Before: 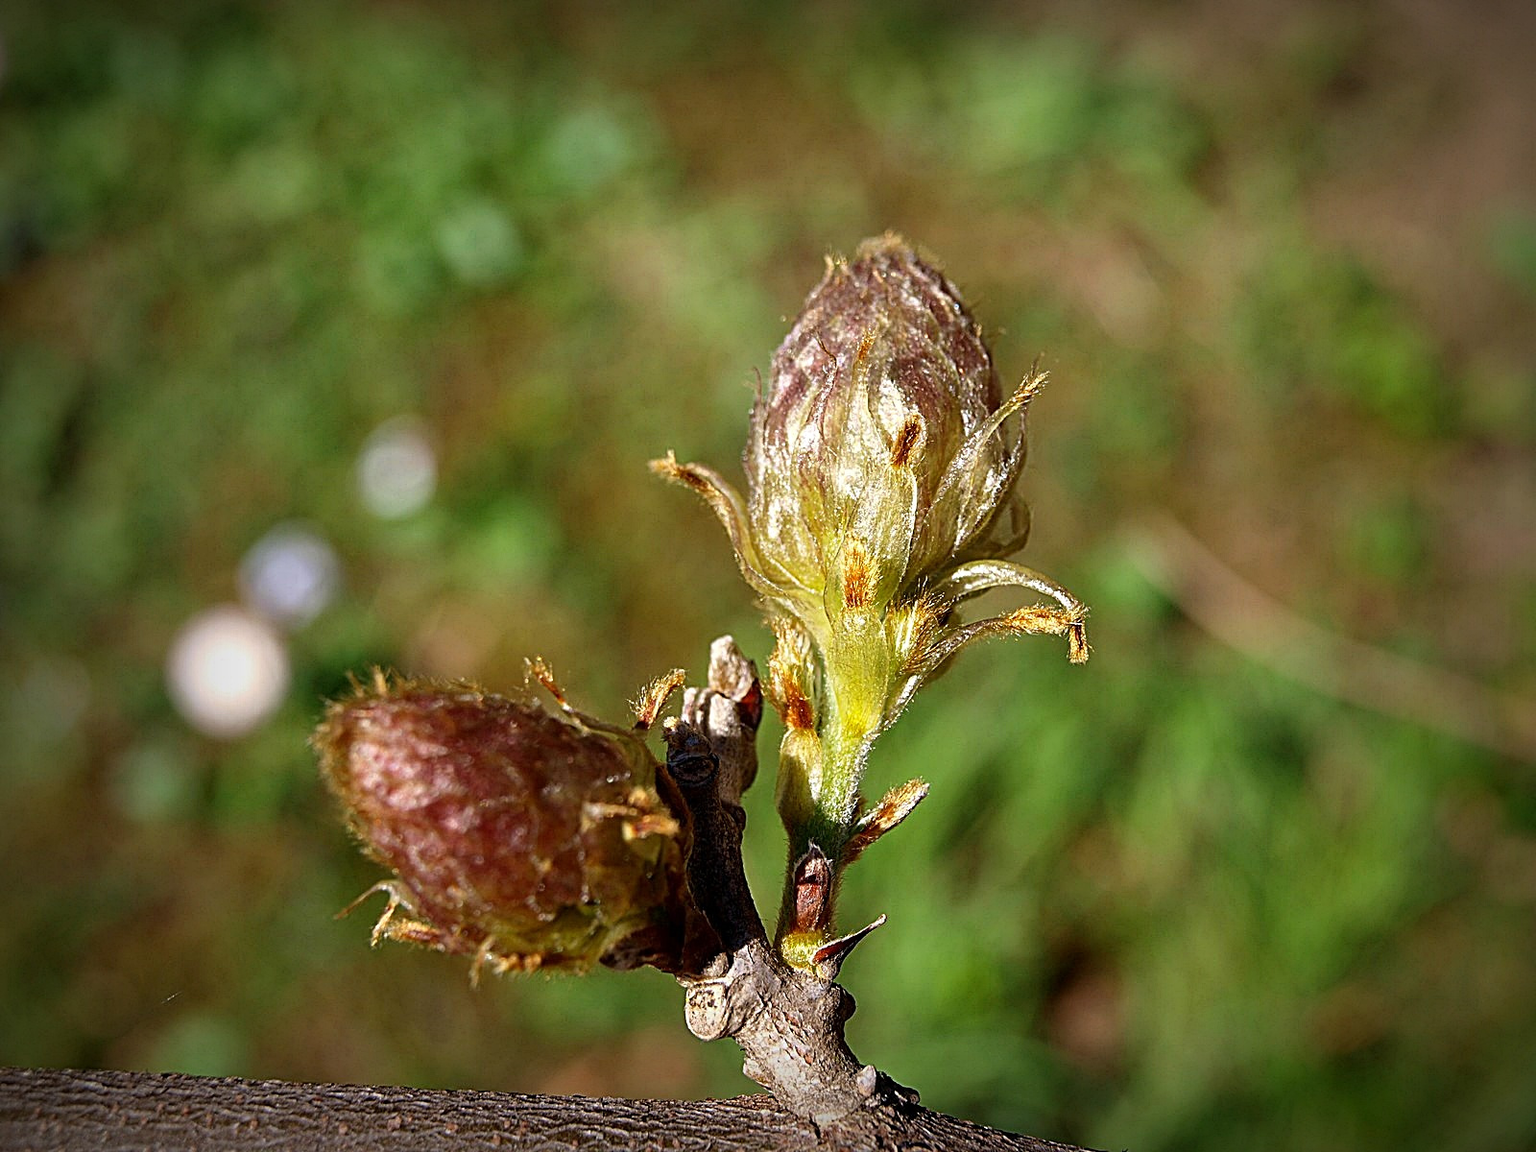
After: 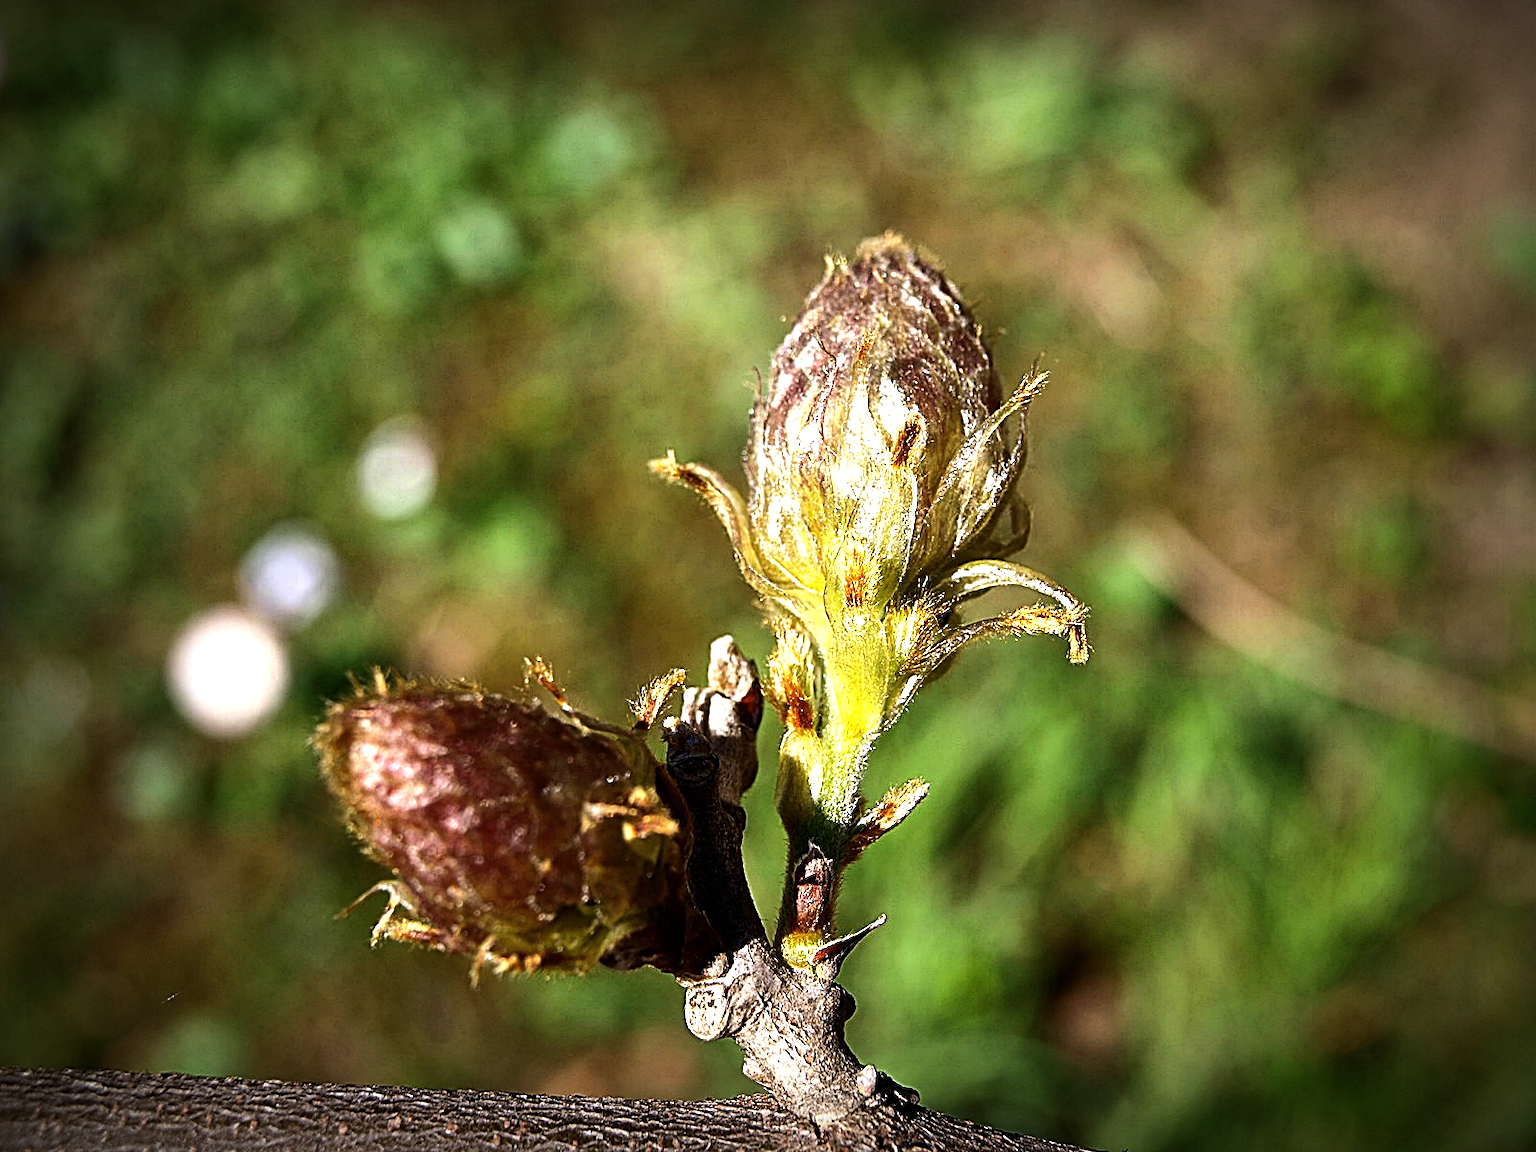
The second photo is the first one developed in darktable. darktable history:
tone equalizer: -8 EV -1.08 EV, -7 EV -1.01 EV, -6 EV -0.867 EV, -5 EV -0.578 EV, -3 EV 0.578 EV, -2 EV 0.867 EV, -1 EV 1.01 EV, +0 EV 1.08 EV, edges refinement/feathering 500, mask exposure compensation -1.57 EV, preserve details no
color balance rgb: global vibrance -1%, saturation formula JzAzBz (2021)
